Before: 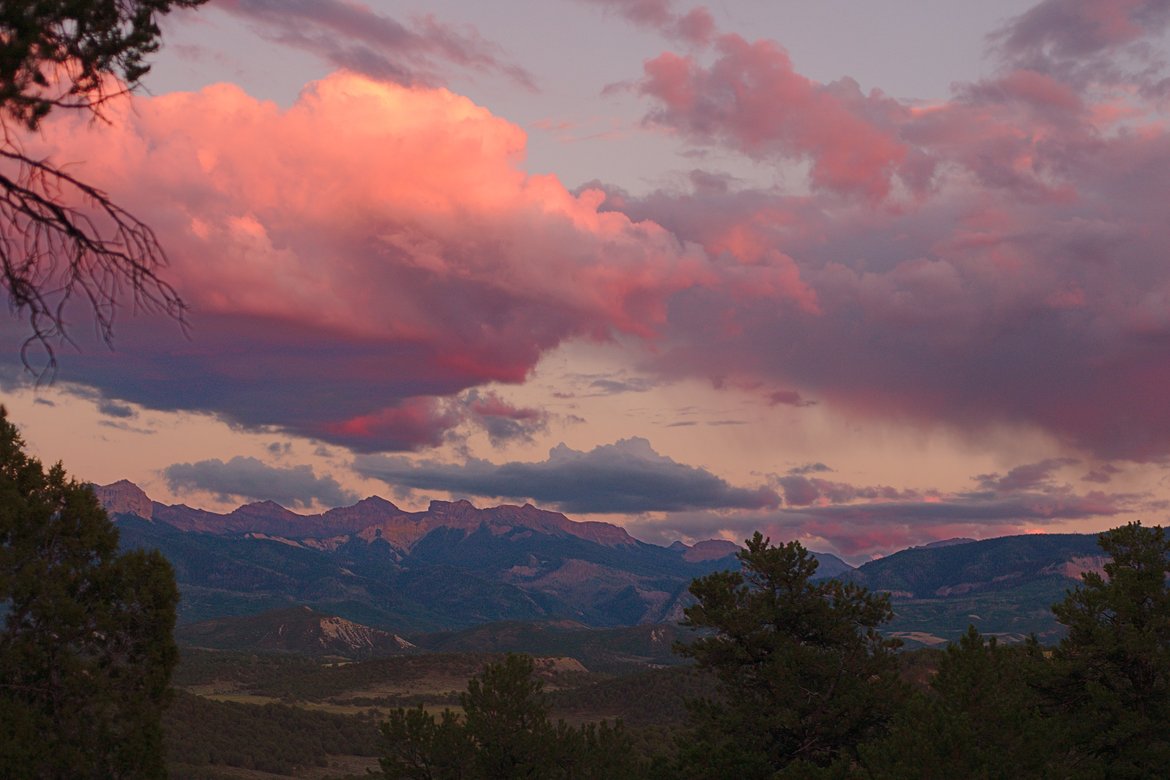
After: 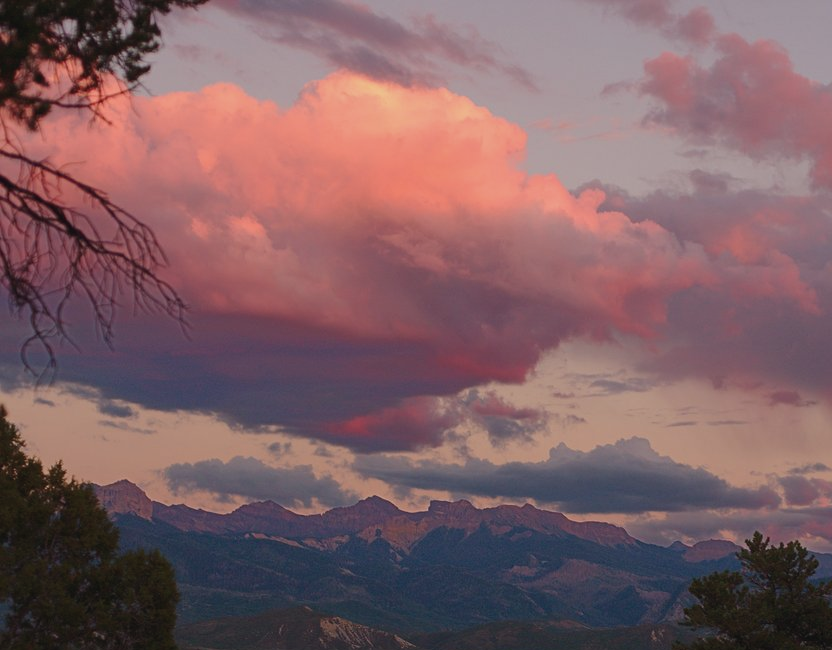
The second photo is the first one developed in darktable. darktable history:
crop: right 28.885%, bottom 16.626%
contrast brightness saturation: contrast -0.08, brightness -0.04, saturation -0.11
rotate and perspective: automatic cropping off
